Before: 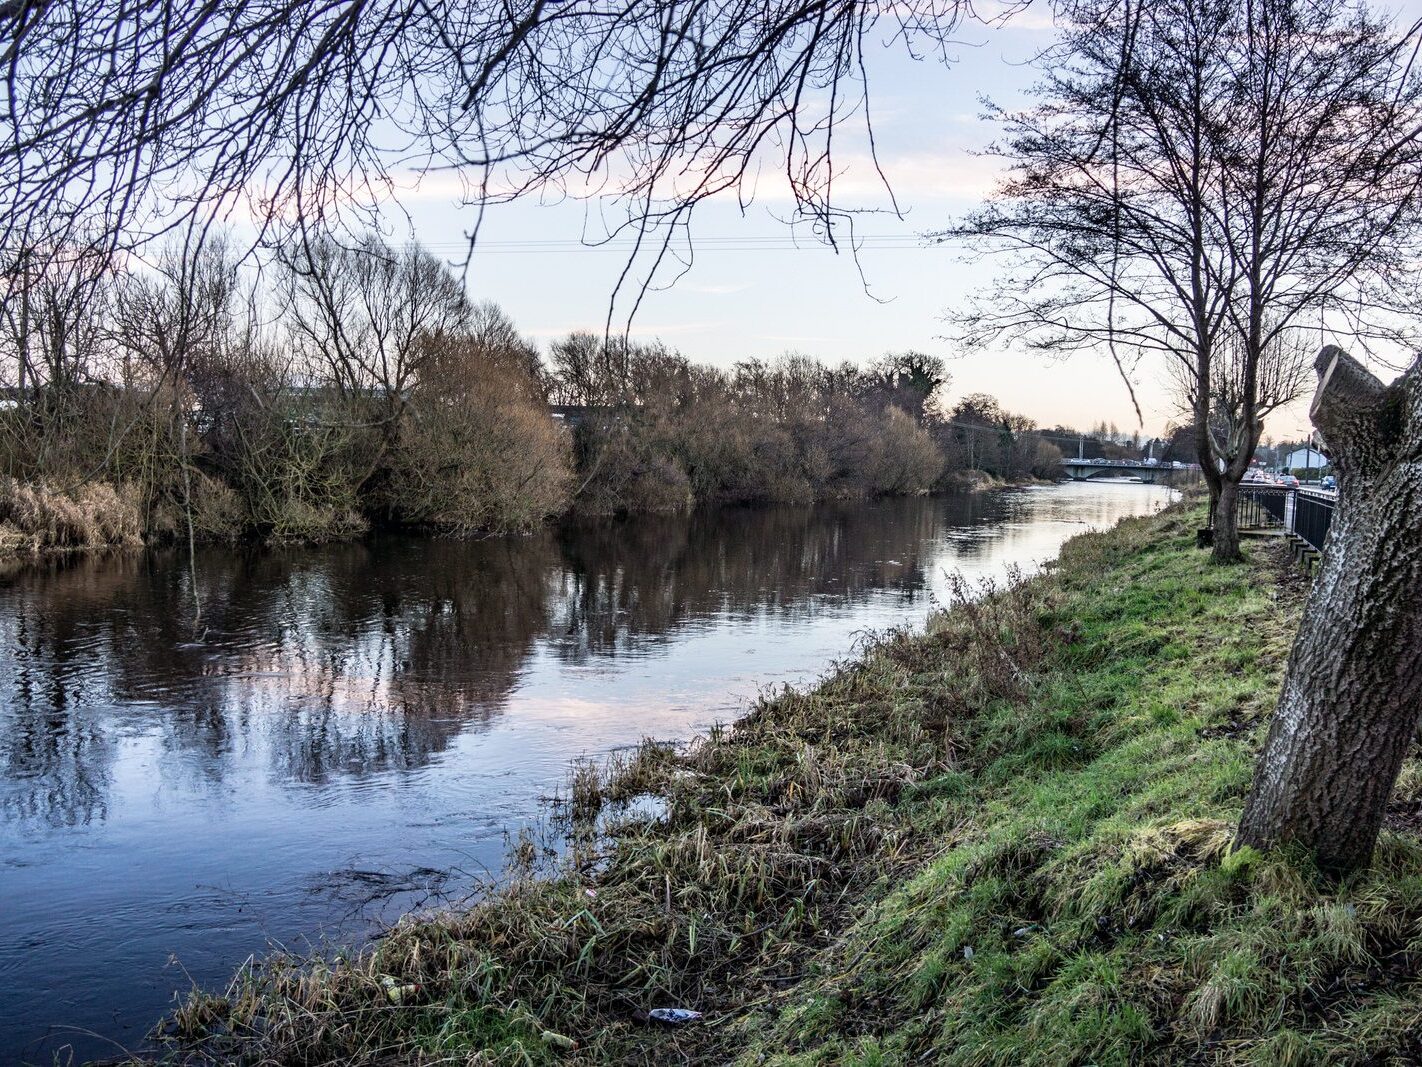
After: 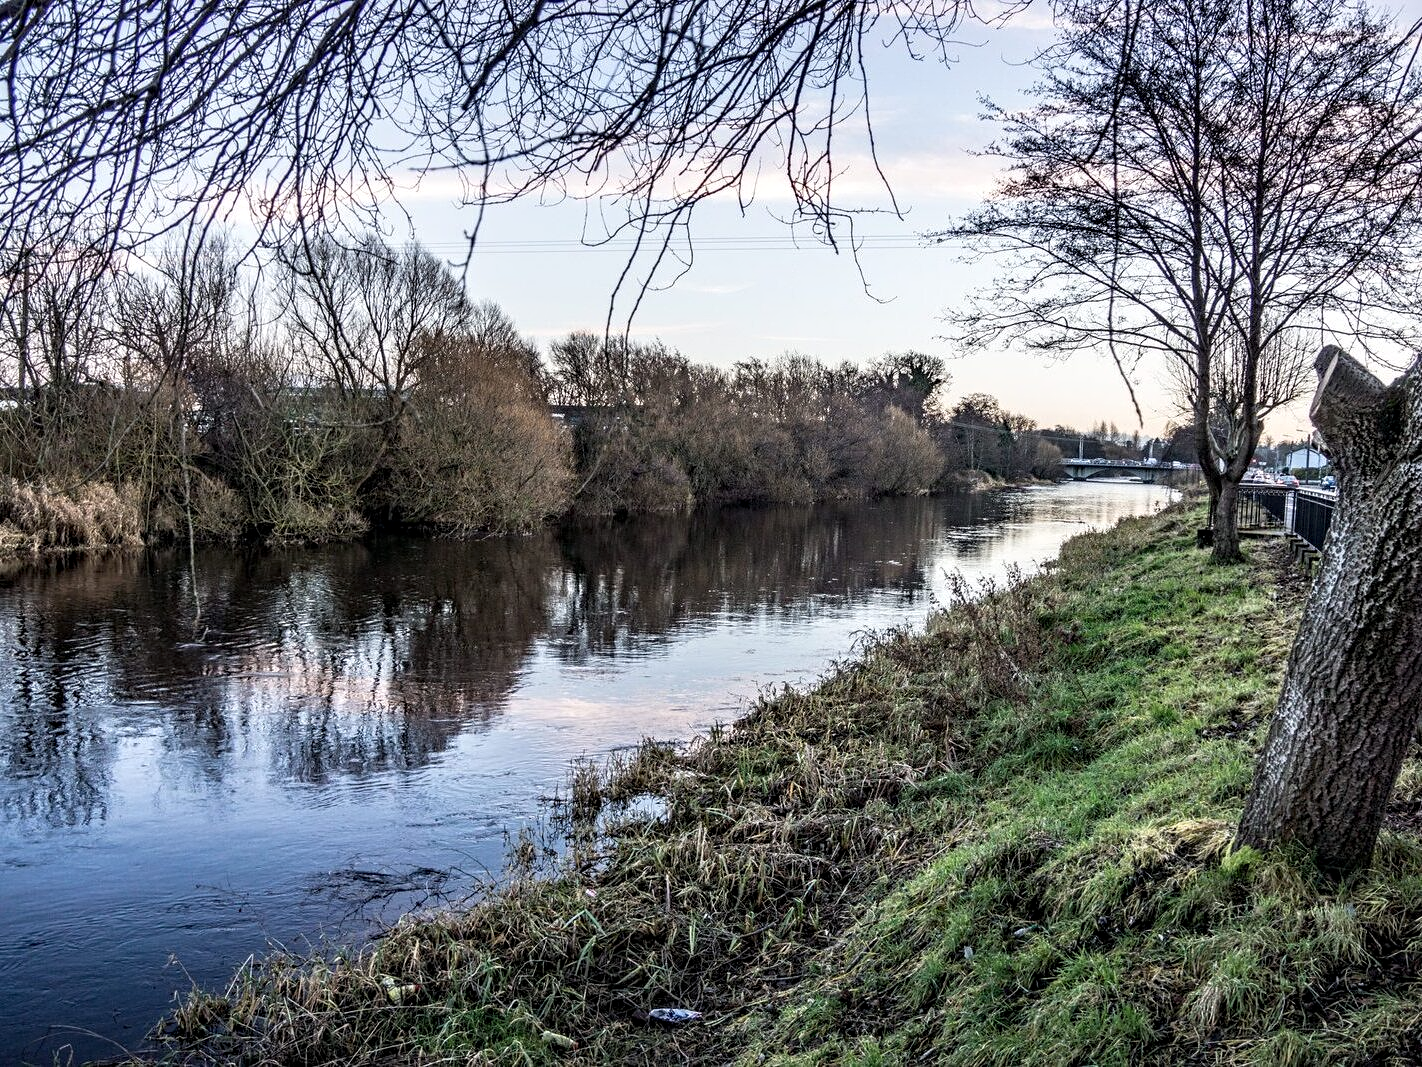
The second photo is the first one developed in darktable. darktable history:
contrast equalizer: y [[0.509, 0.514, 0.523, 0.542, 0.578, 0.603], [0.5 ×6], [0.509, 0.514, 0.523, 0.542, 0.578, 0.603], [0.001, 0.002, 0.003, 0.005, 0.01, 0.013], [0.001, 0.002, 0.003, 0.005, 0.01, 0.013]]
